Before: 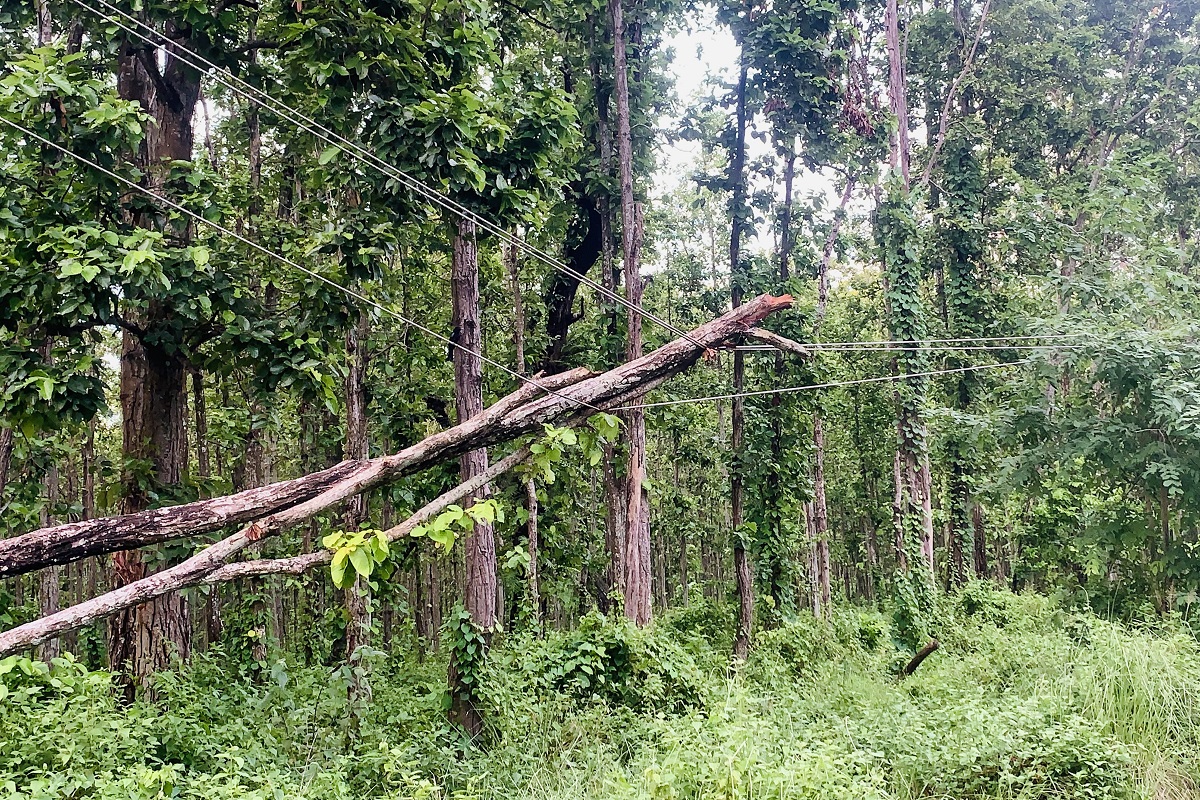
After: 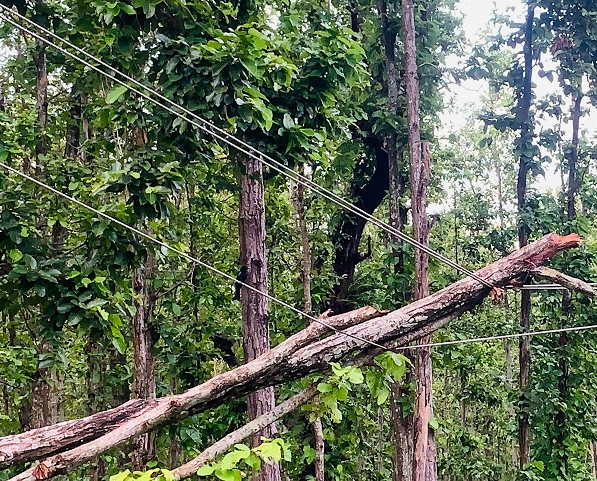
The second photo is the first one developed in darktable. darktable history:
crop: left 17.772%, top 7.737%, right 32.465%, bottom 32.078%
